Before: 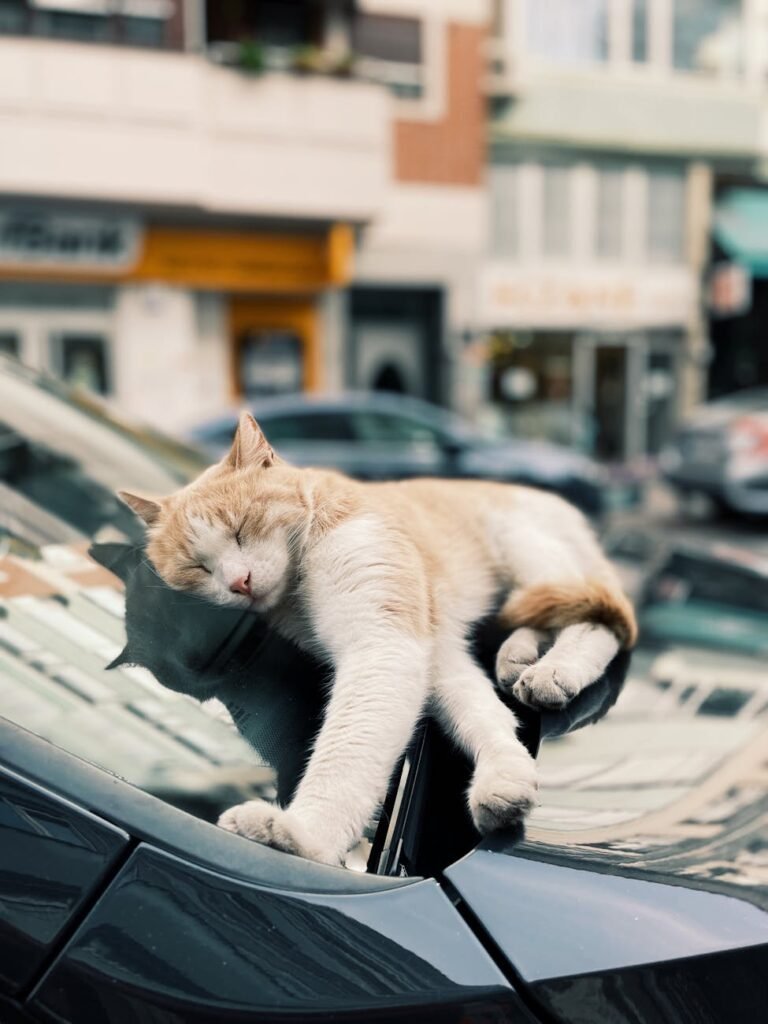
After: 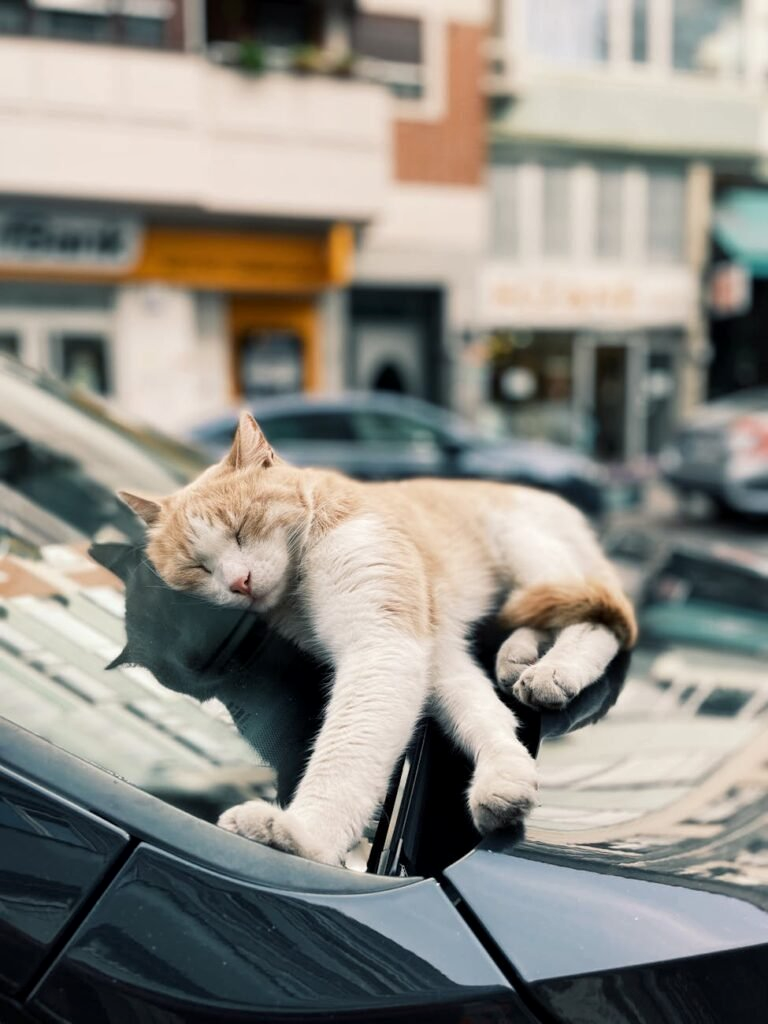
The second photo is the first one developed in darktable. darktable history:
white balance: emerald 1
local contrast: mode bilateral grid, contrast 20, coarseness 50, detail 120%, midtone range 0.2
